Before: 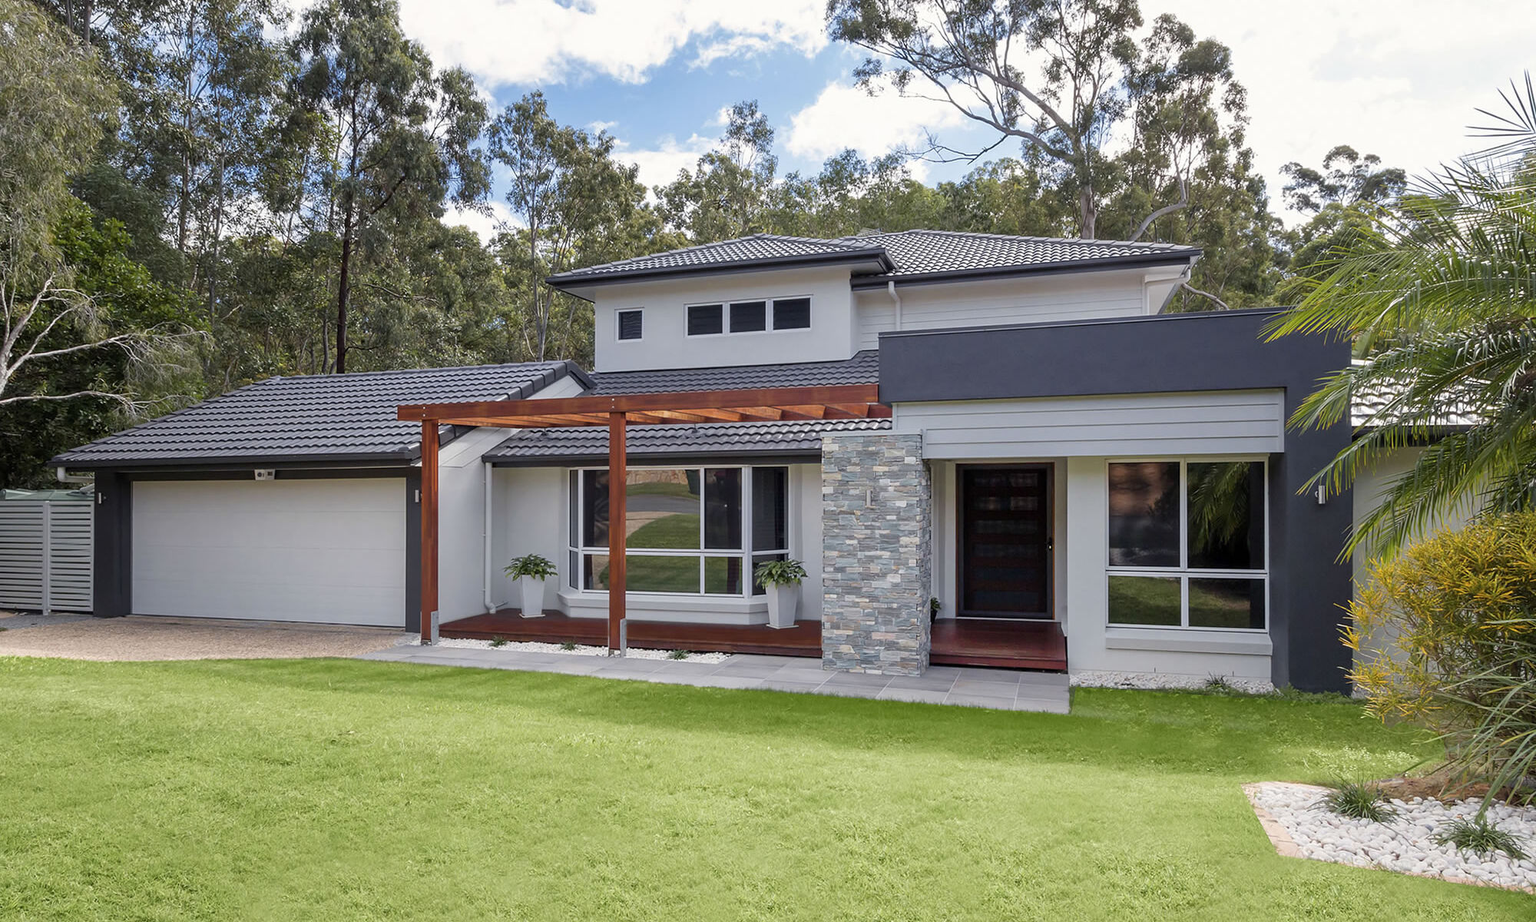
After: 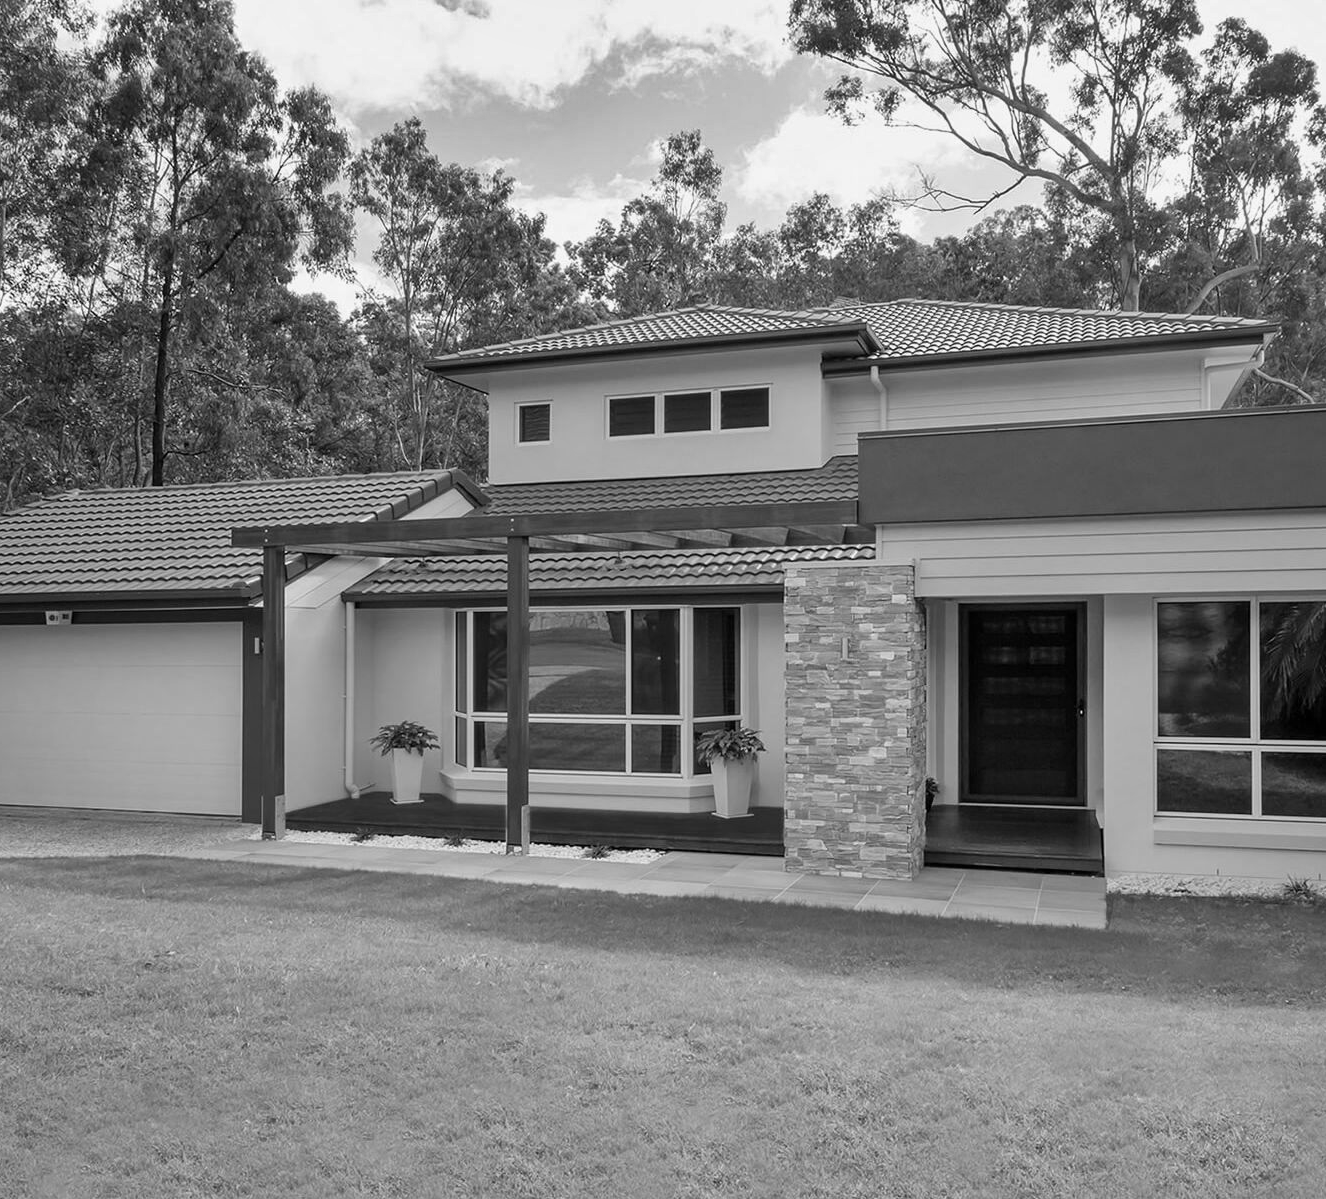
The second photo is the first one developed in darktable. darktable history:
shadows and highlights: shadows 53.23, soften with gaussian
color calibration: output gray [0.253, 0.26, 0.487, 0], gray › normalize channels true, x 0.355, y 0.367, temperature 4681.38 K, gamut compression 0.023
crop and rotate: left 14.309%, right 19.347%
